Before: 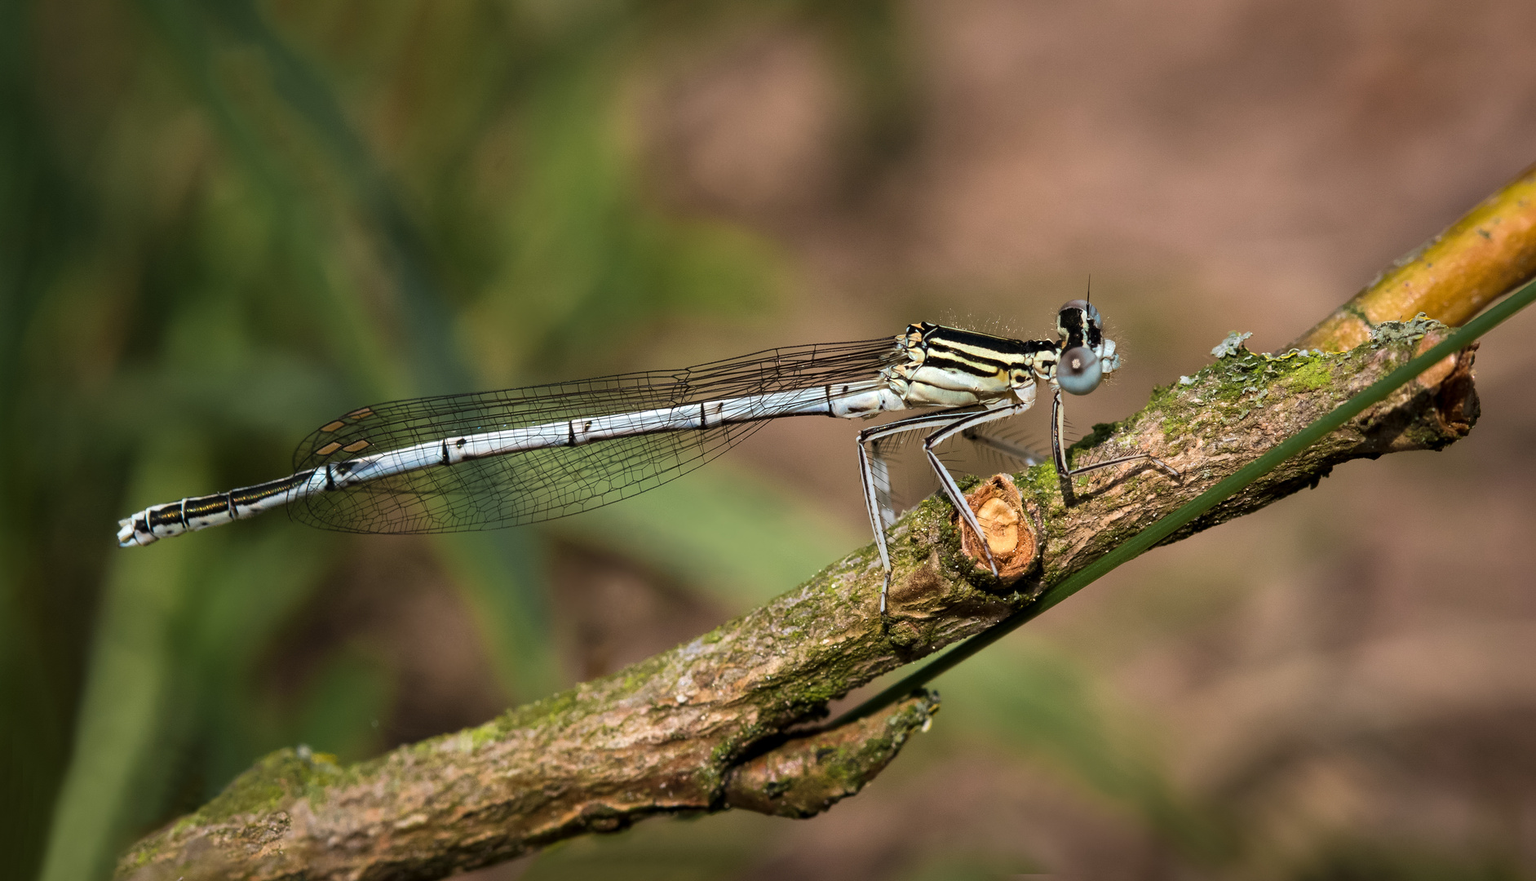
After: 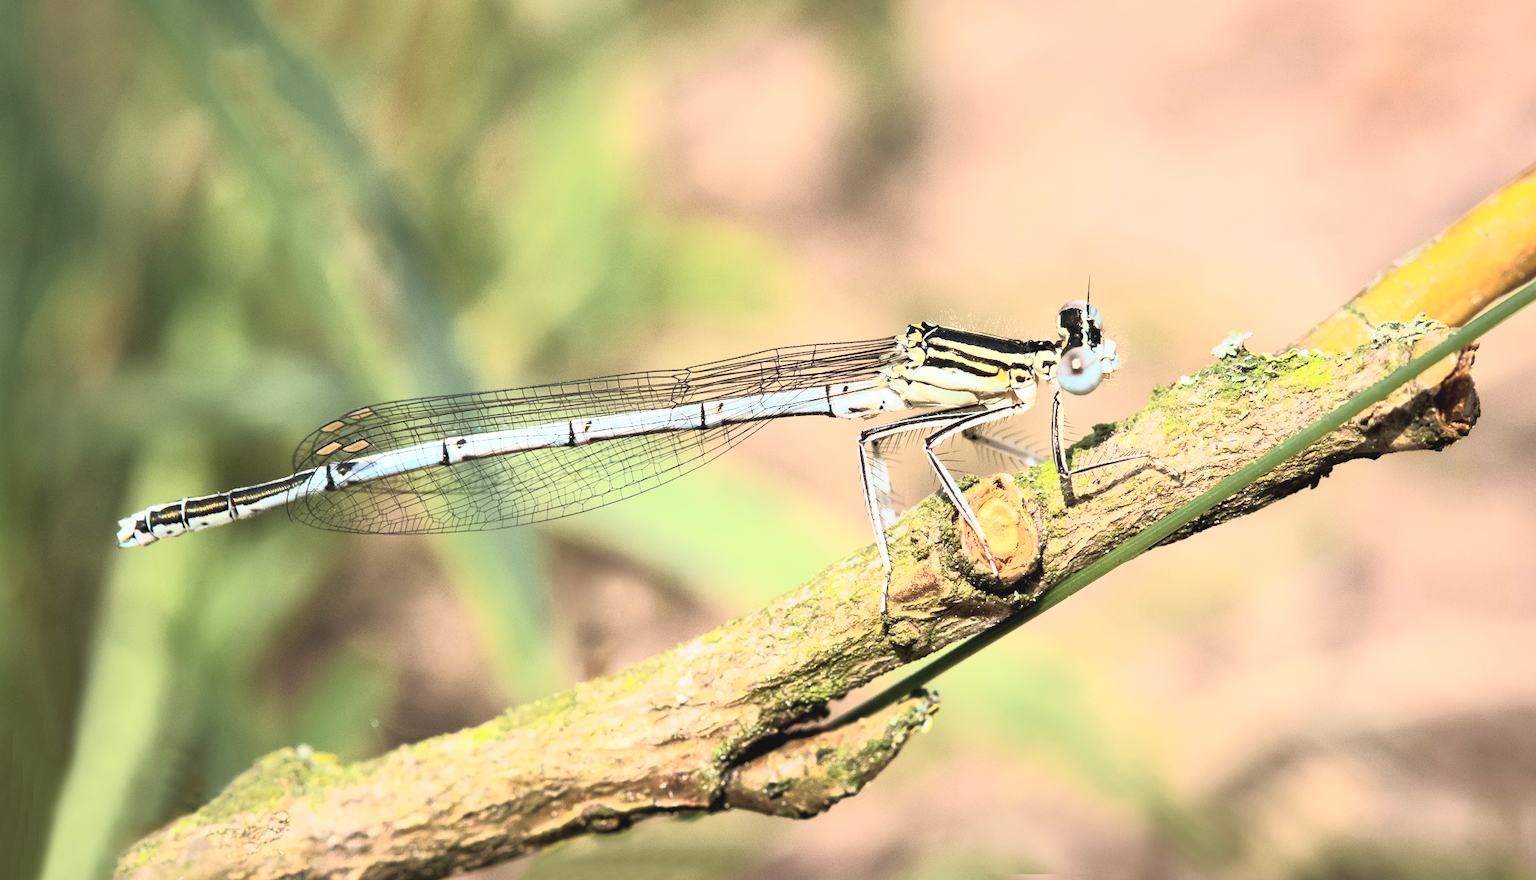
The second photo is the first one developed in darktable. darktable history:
exposure: black level correction 0, exposure 0.953 EV, compensate exposure bias true, compensate highlight preservation false
tone curve: curves: ch0 [(0, 0.052) (0.207, 0.35) (0.392, 0.592) (0.54, 0.803) (0.725, 0.922) (0.99, 0.974)], color space Lab, independent channels, preserve colors none
